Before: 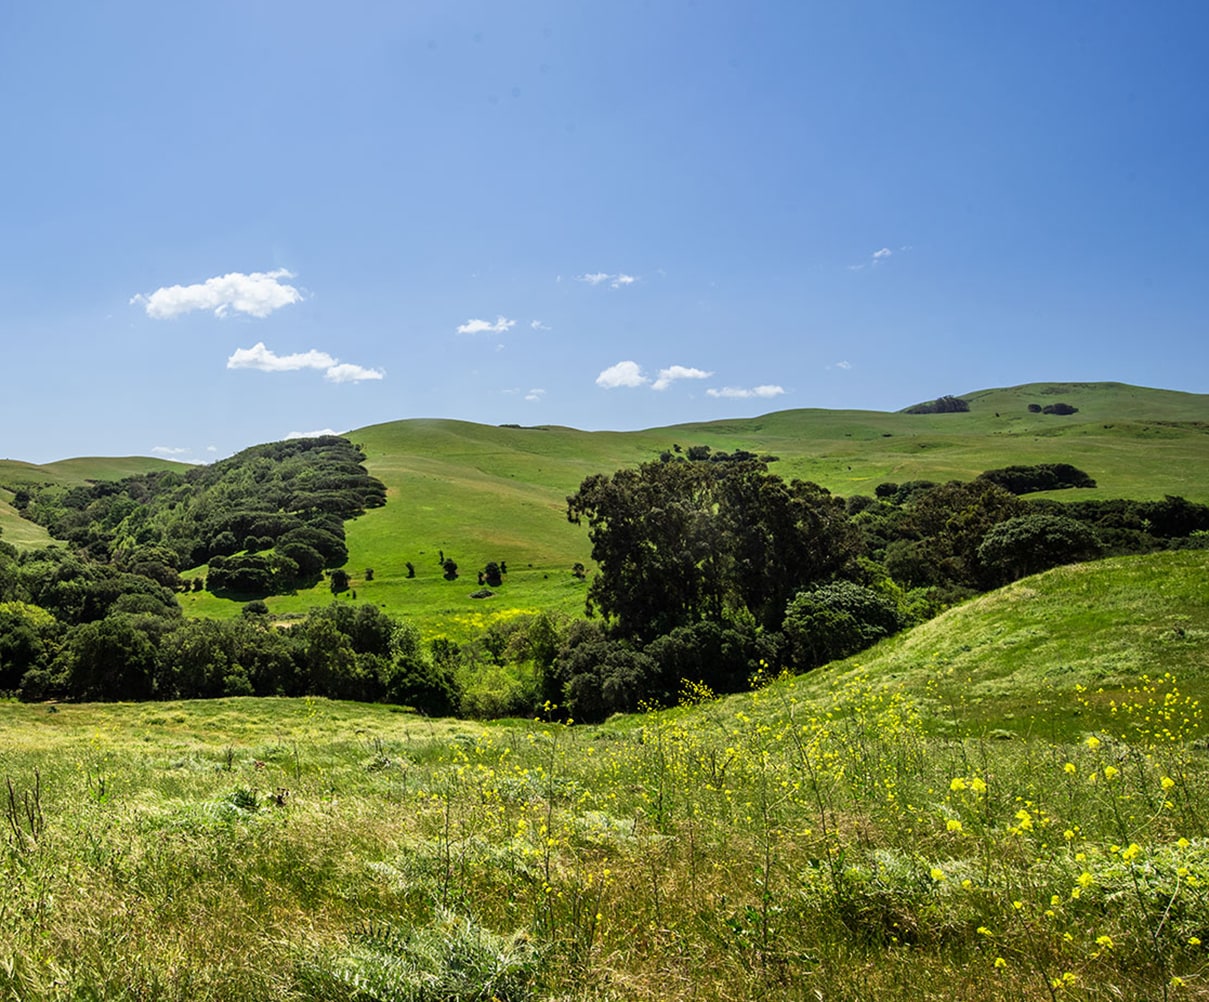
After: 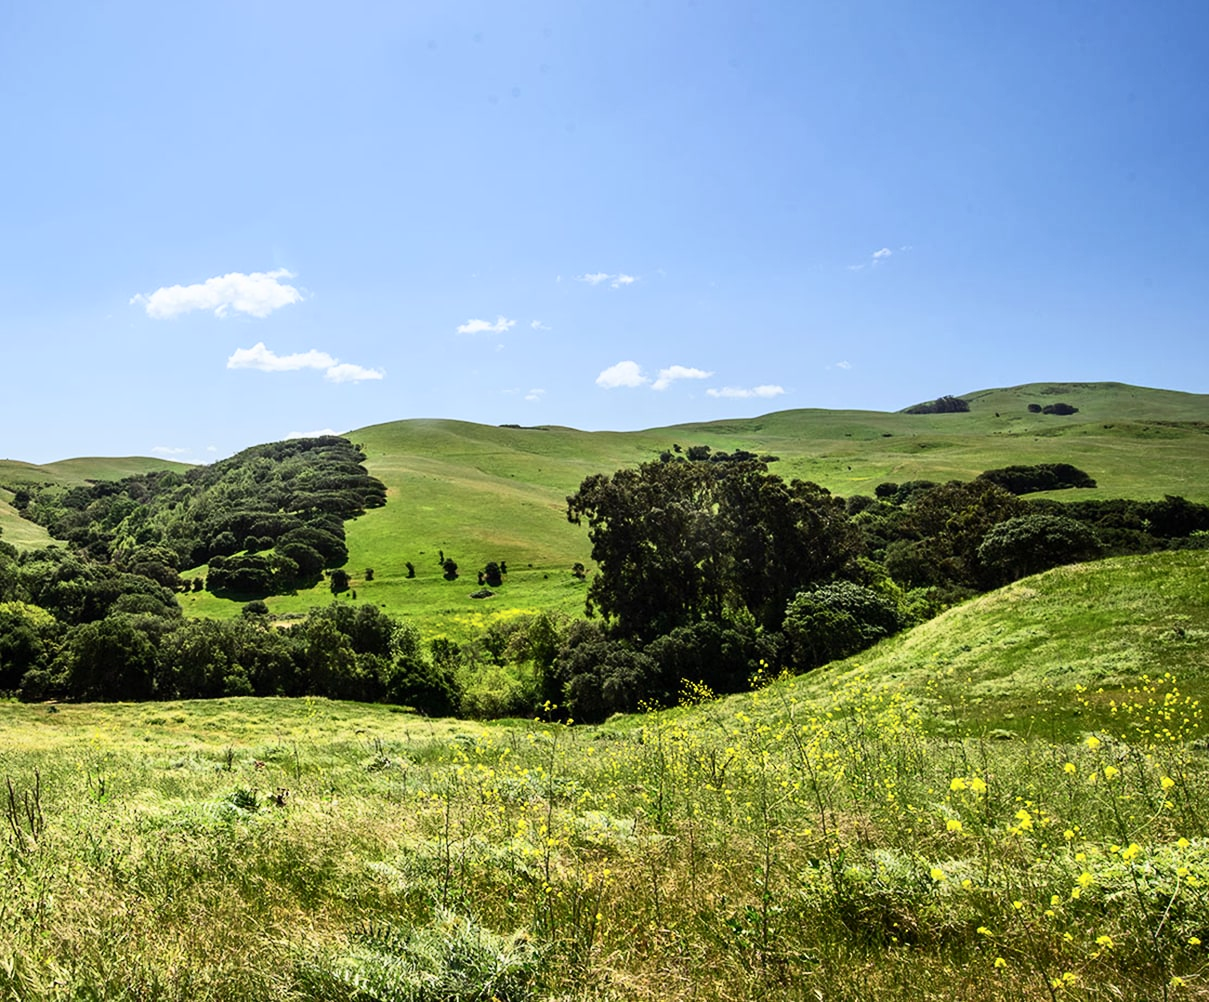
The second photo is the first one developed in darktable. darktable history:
contrast brightness saturation: contrast 0.238, brightness 0.093
